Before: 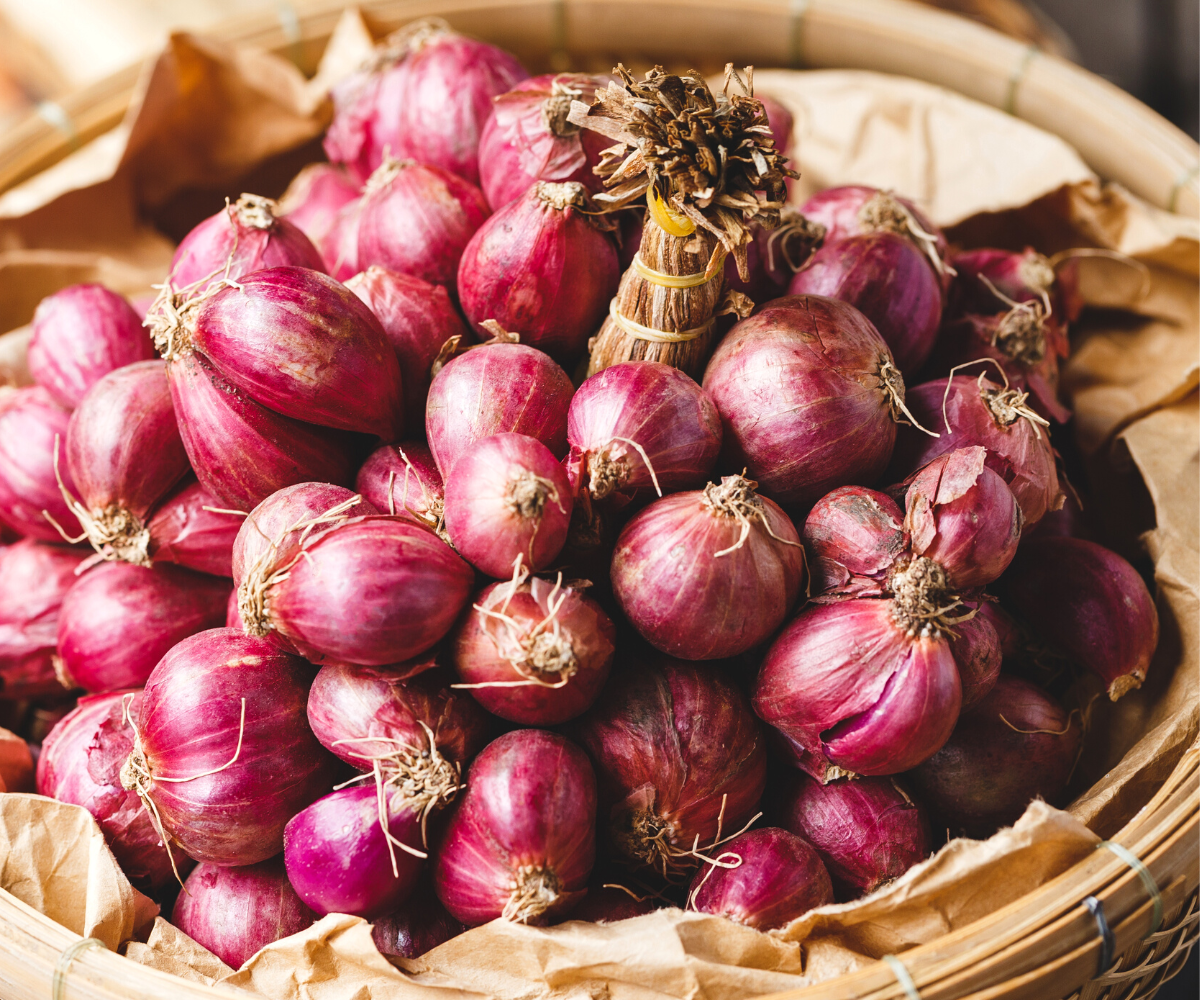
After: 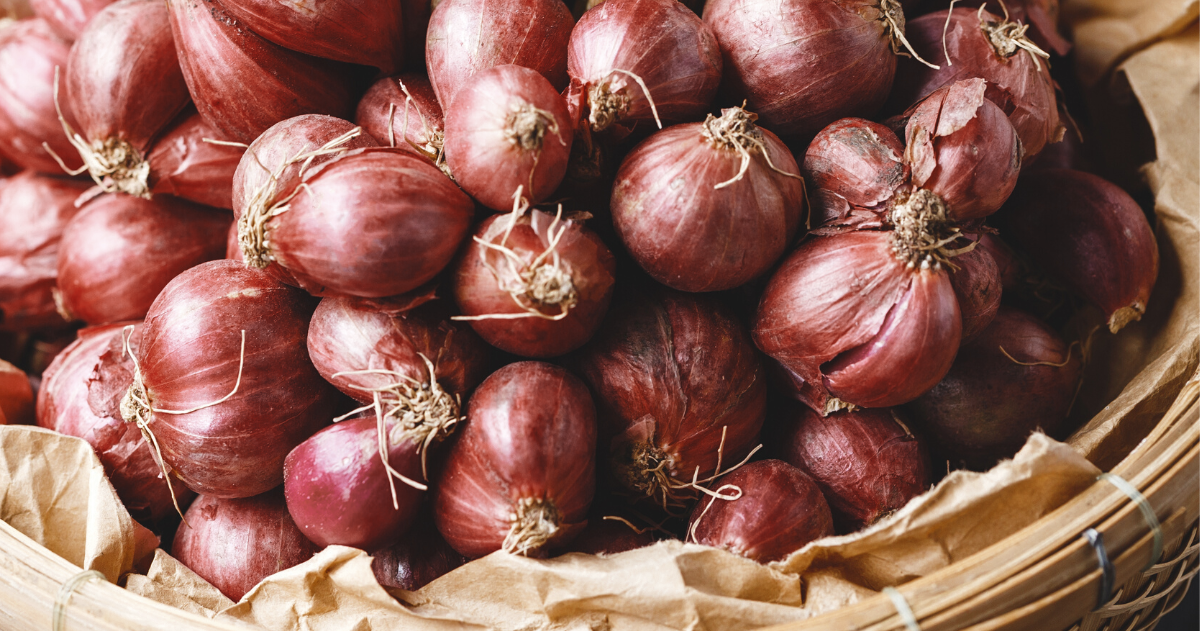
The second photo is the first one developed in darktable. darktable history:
crop and rotate: top 36.812%
color zones: curves: ch0 [(0, 0.5) (0.125, 0.4) (0.25, 0.5) (0.375, 0.4) (0.5, 0.4) (0.625, 0.6) (0.75, 0.6) (0.875, 0.5)]; ch1 [(0, 0.35) (0.125, 0.45) (0.25, 0.35) (0.375, 0.35) (0.5, 0.35) (0.625, 0.35) (0.75, 0.45) (0.875, 0.35)]; ch2 [(0, 0.6) (0.125, 0.5) (0.25, 0.5) (0.375, 0.6) (0.5, 0.6) (0.625, 0.5) (0.75, 0.5) (0.875, 0.5)]
